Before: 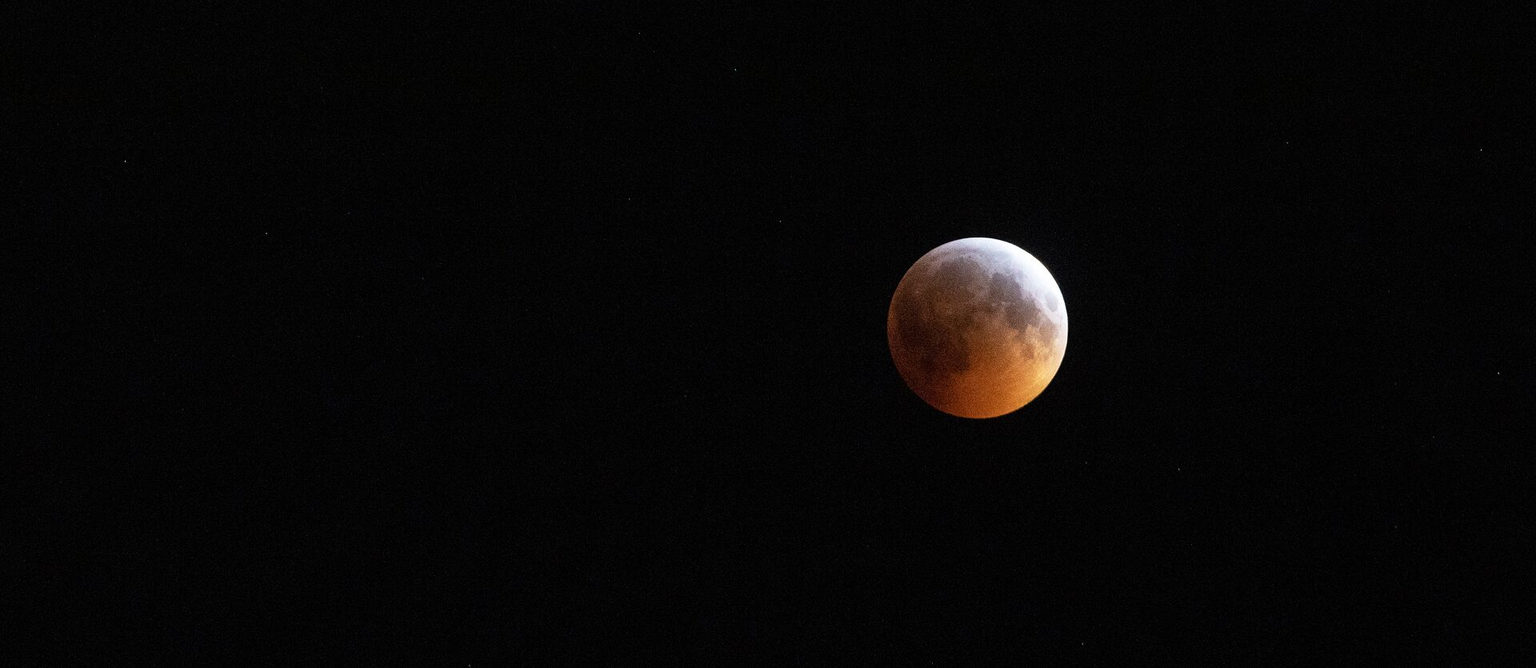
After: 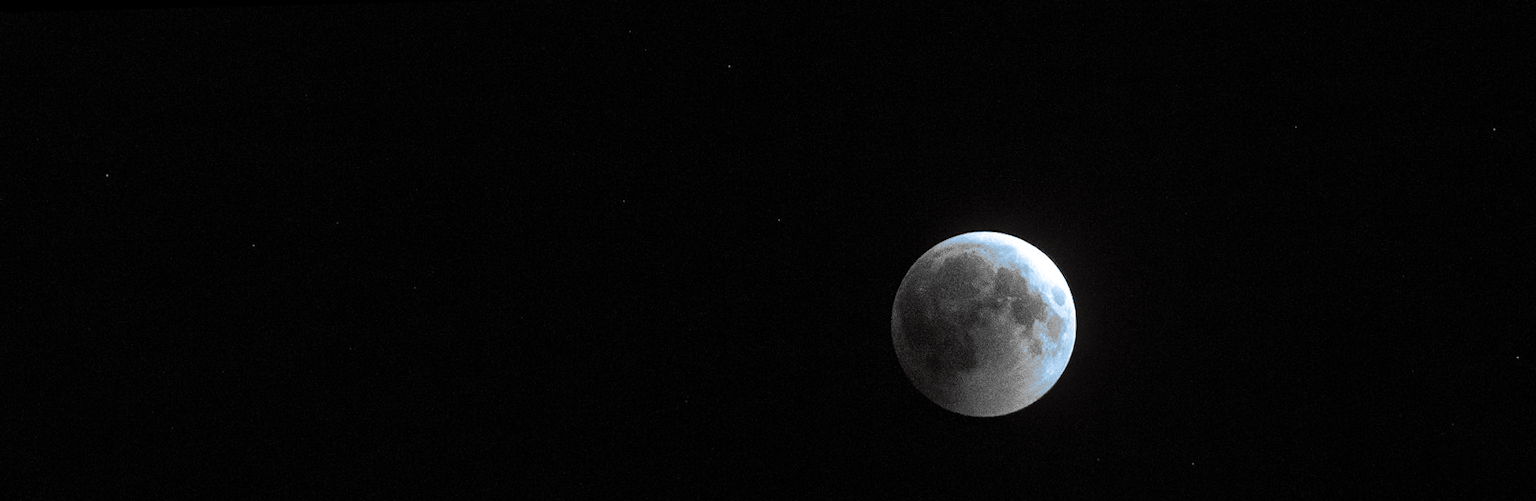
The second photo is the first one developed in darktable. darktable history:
crop: bottom 24.967%
split-toning: shadows › hue 351.18°, shadows › saturation 0.86, highlights › hue 218.82°, highlights › saturation 0.73, balance -19.167
tone equalizer: -8 EV -0.417 EV, -7 EV -0.389 EV, -6 EV -0.333 EV, -5 EV -0.222 EV, -3 EV 0.222 EV, -2 EV 0.333 EV, -1 EV 0.389 EV, +0 EV 0.417 EV, edges refinement/feathering 500, mask exposure compensation -1.57 EV, preserve details no
monochrome: on, module defaults
rotate and perspective: rotation -1.42°, crop left 0.016, crop right 0.984, crop top 0.035, crop bottom 0.965
local contrast: on, module defaults
